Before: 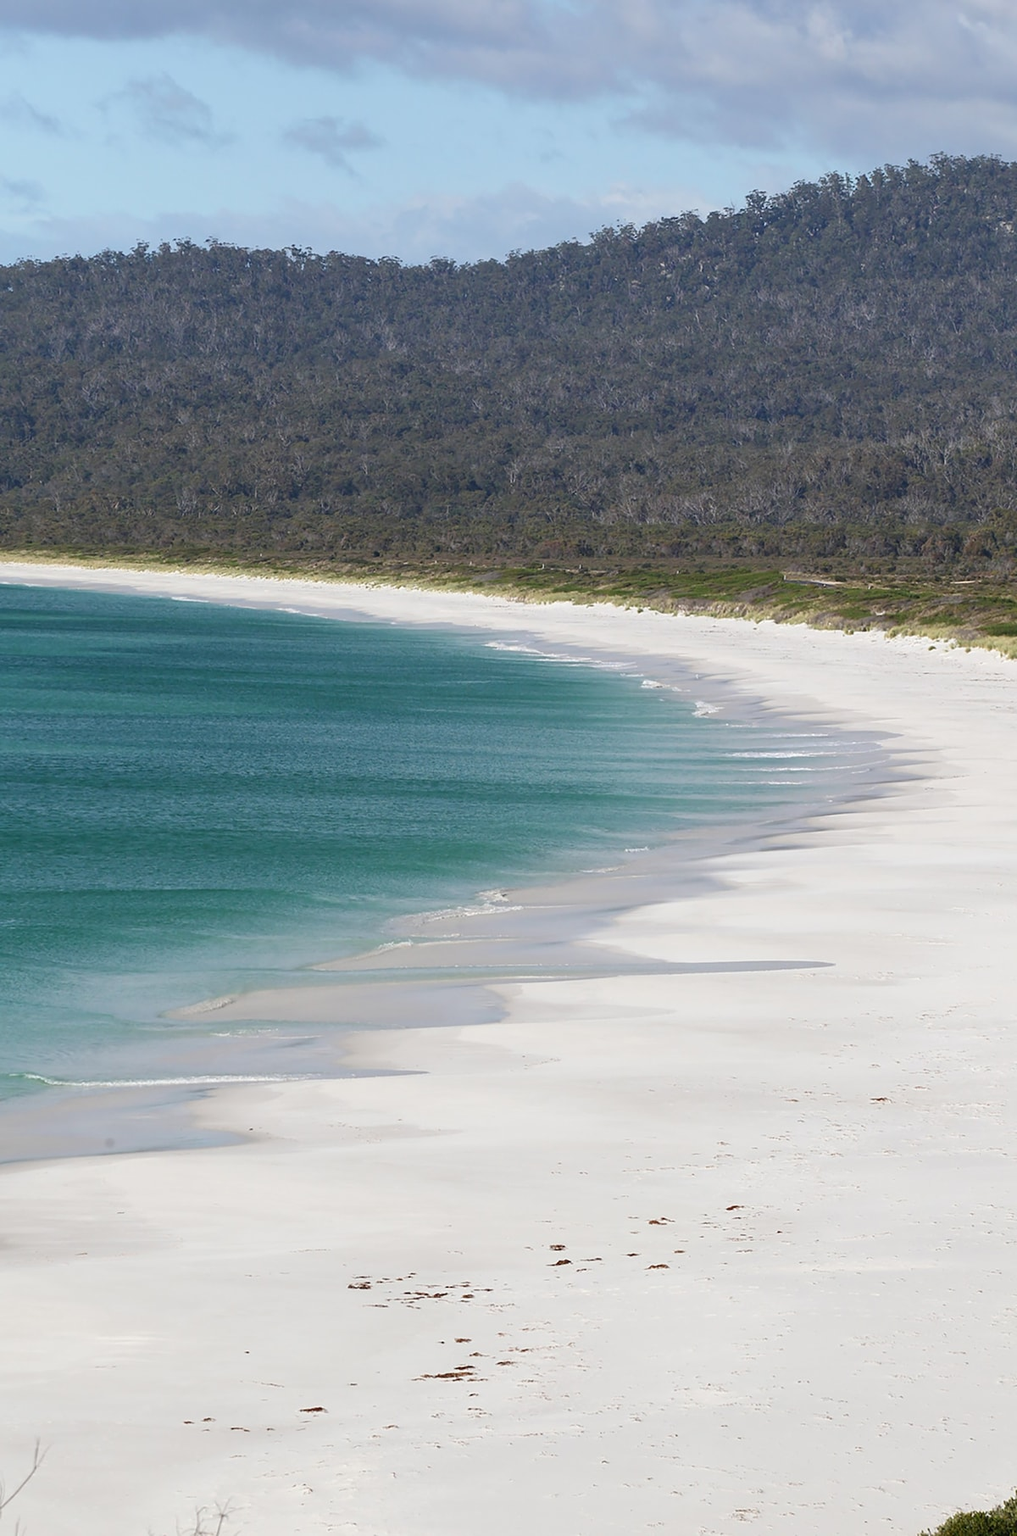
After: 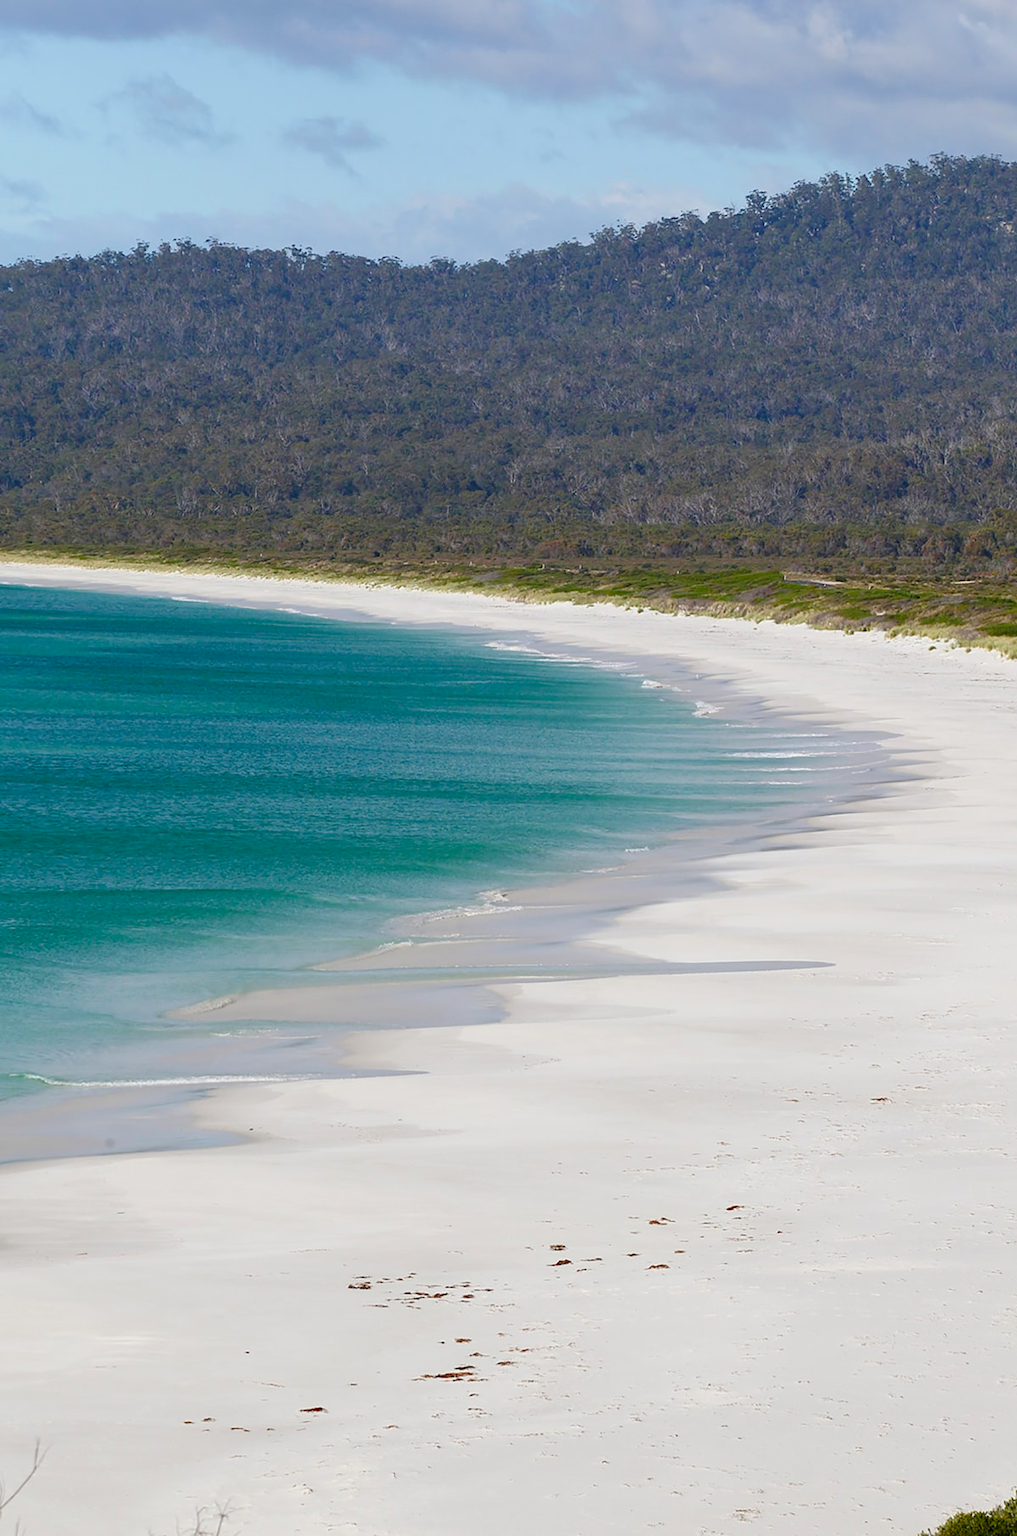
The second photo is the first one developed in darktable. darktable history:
color balance rgb: perceptual saturation grading › global saturation 20%, perceptual saturation grading › highlights -25.123%, perceptual saturation grading › shadows 50.247%, perceptual brilliance grading › global brilliance 1.798%, perceptual brilliance grading › highlights -3.709%, global vibrance 20.674%
